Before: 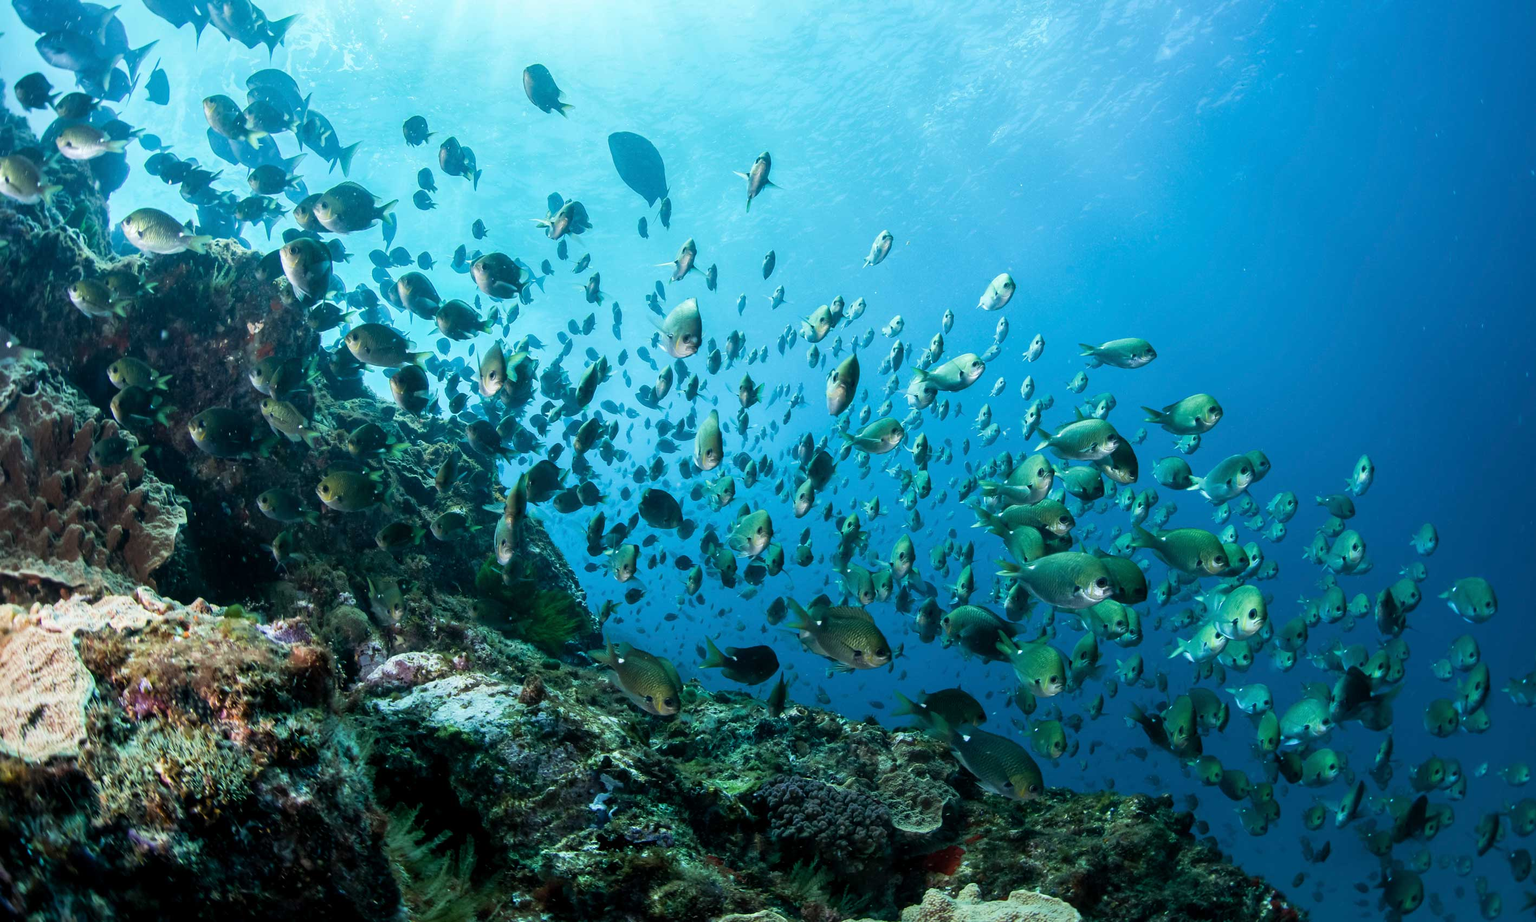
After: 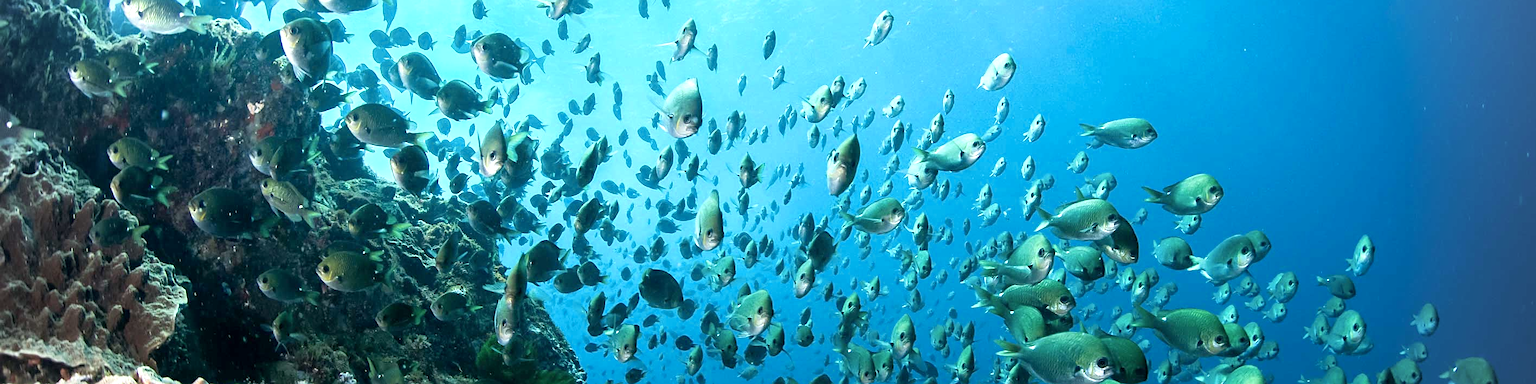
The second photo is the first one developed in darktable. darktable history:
sharpen: on, module defaults
crop and rotate: top 23.886%, bottom 34.345%
contrast brightness saturation: contrast 0.006, saturation -0.058
exposure: black level correction 0.001, exposure 0.5 EV, compensate exposure bias true, compensate highlight preservation false
color zones: curves: ch0 [(0, 0.5) (0.143, 0.5) (0.286, 0.5) (0.429, 0.5) (0.62, 0.489) (0.714, 0.445) (0.844, 0.496) (1, 0.5)]; ch1 [(0, 0.5) (0.143, 0.5) (0.286, 0.5) (0.429, 0.5) (0.571, 0.5) (0.714, 0.523) (0.857, 0.5) (1, 0.5)]
base curve: curves: ch0 [(0, 0) (0.283, 0.295) (1, 1)], preserve colors none
vignetting: brightness -0.276
